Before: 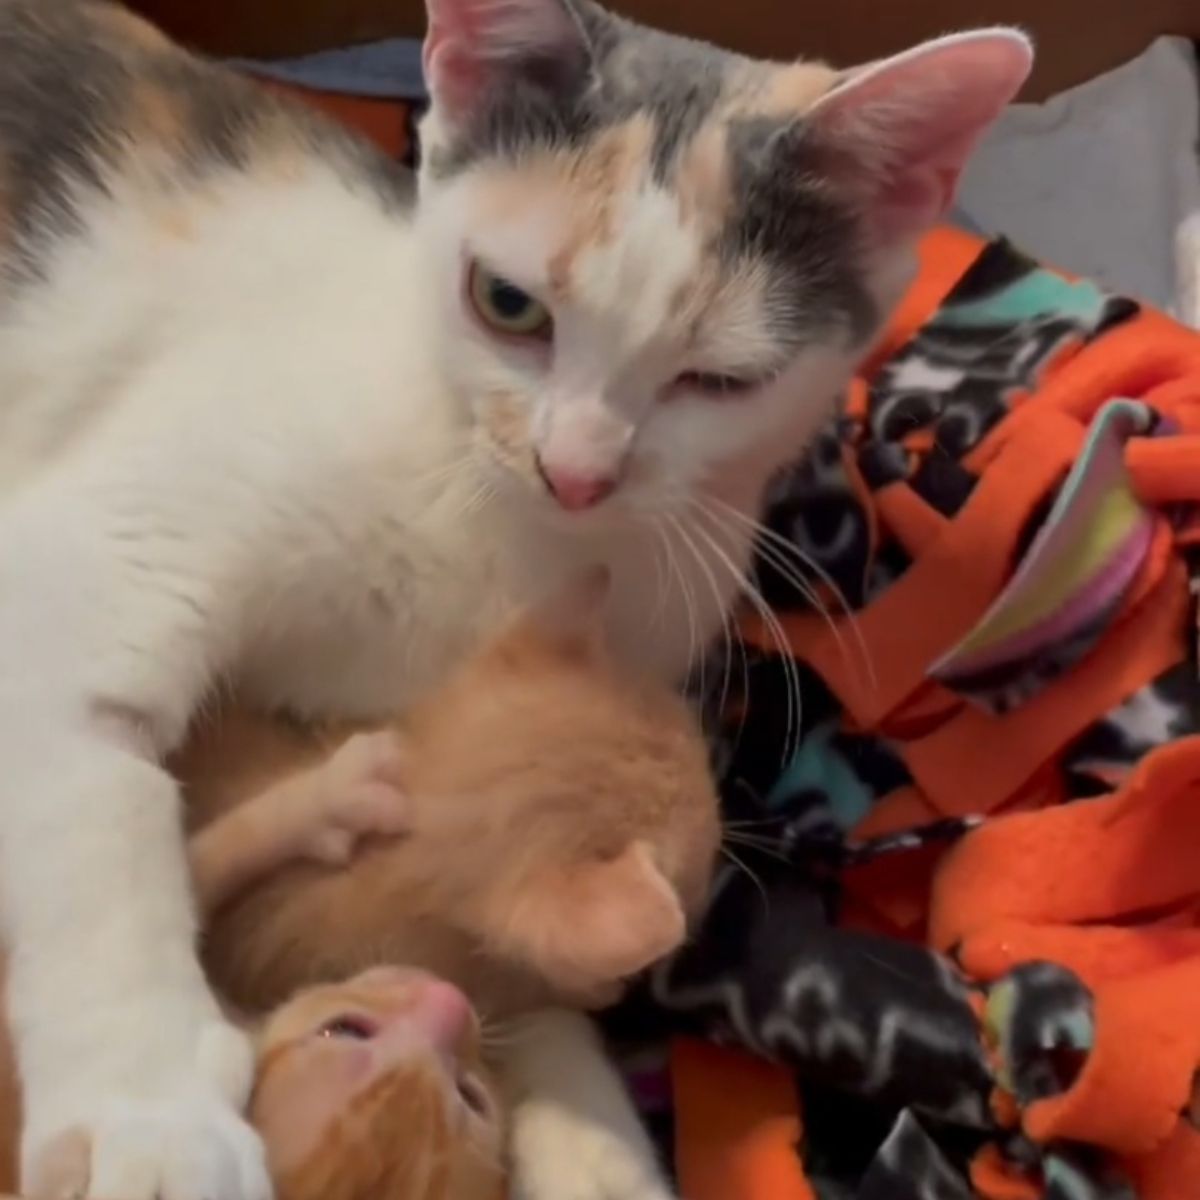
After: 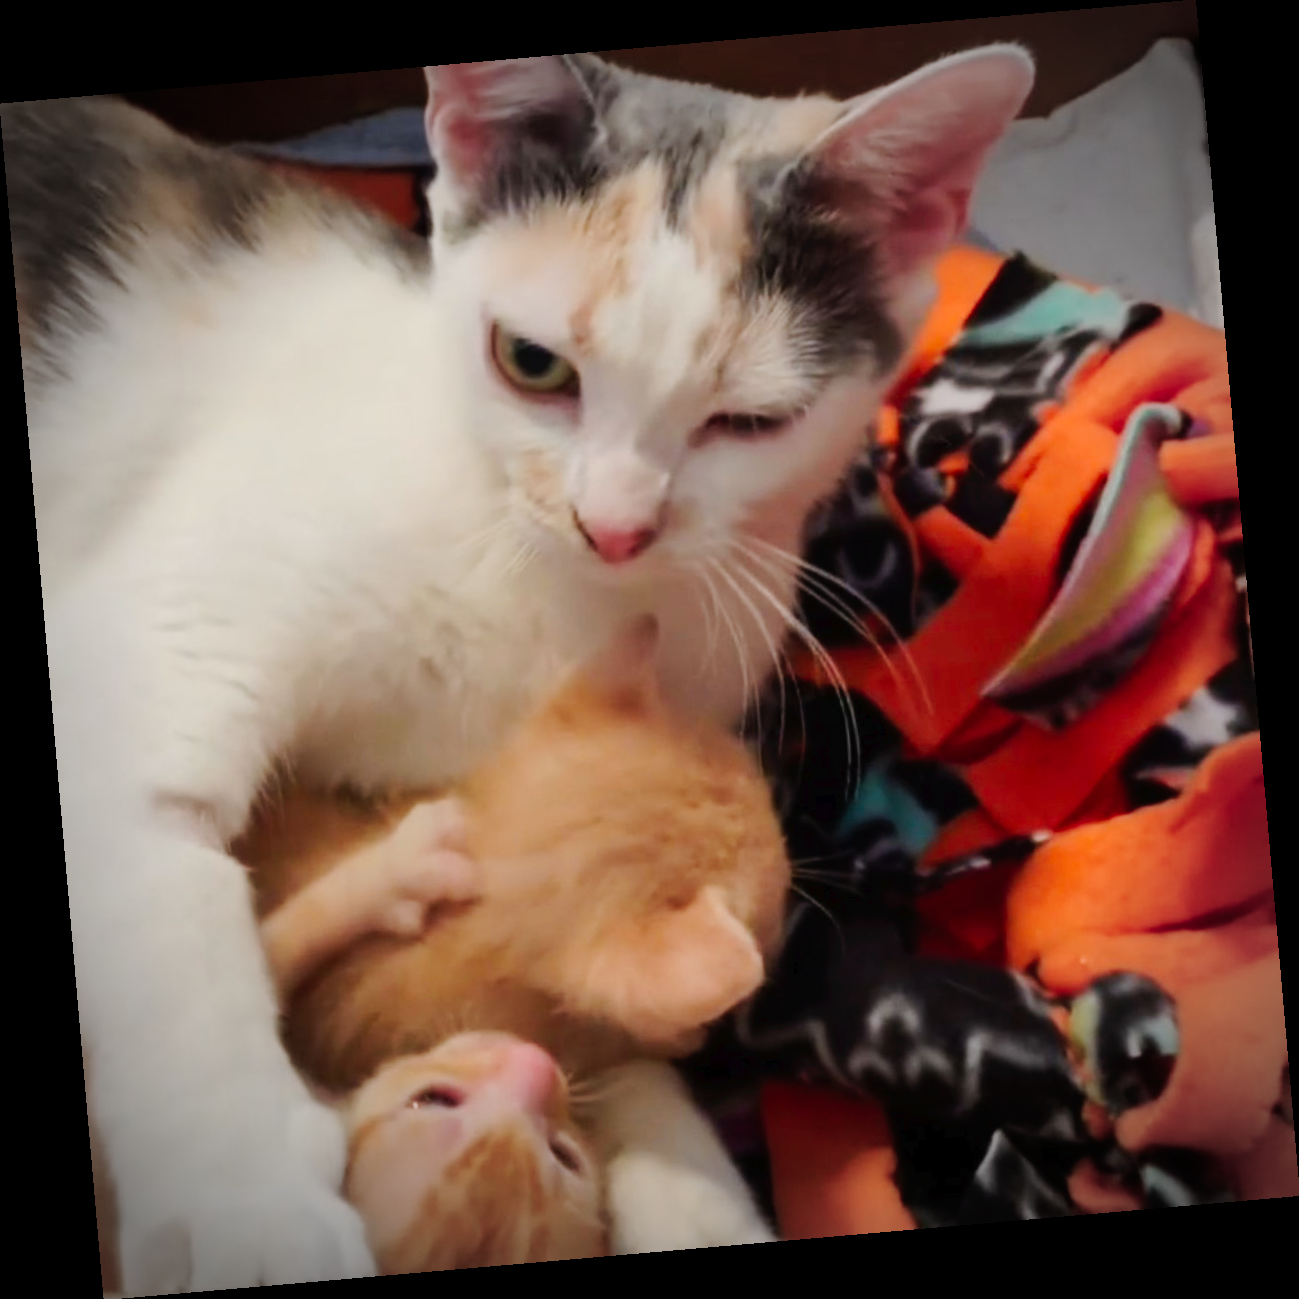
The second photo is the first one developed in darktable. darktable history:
rotate and perspective: rotation -4.98°, automatic cropping off
vignetting: fall-off start 75%, brightness -0.692, width/height ratio 1.084
tone curve: curves: ch0 [(0, 0) (0.003, 0.014) (0.011, 0.017) (0.025, 0.023) (0.044, 0.035) (0.069, 0.04) (0.1, 0.062) (0.136, 0.099) (0.177, 0.152) (0.224, 0.214) (0.277, 0.291) (0.335, 0.383) (0.399, 0.487) (0.468, 0.581) (0.543, 0.662) (0.623, 0.738) (0.709, 0.802) (0.801, 0.871) (0.898, 0.936) (1, 1)], preserve colors none
